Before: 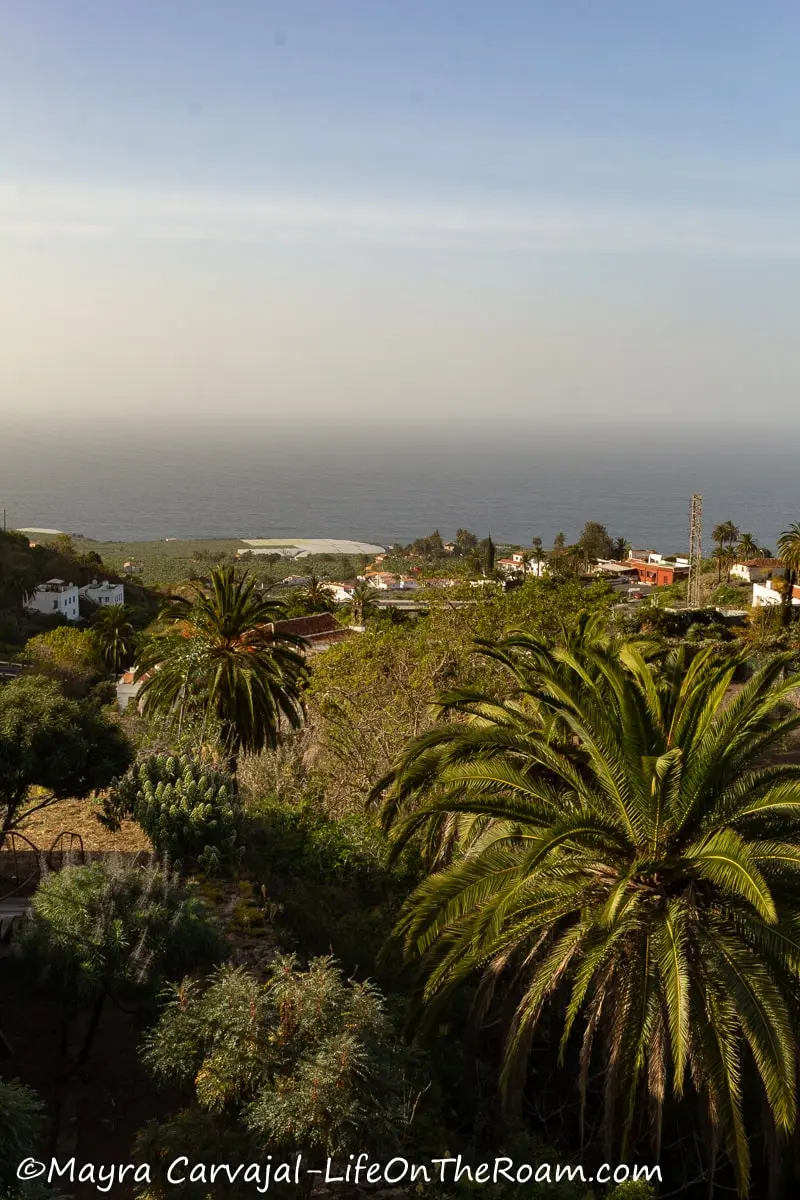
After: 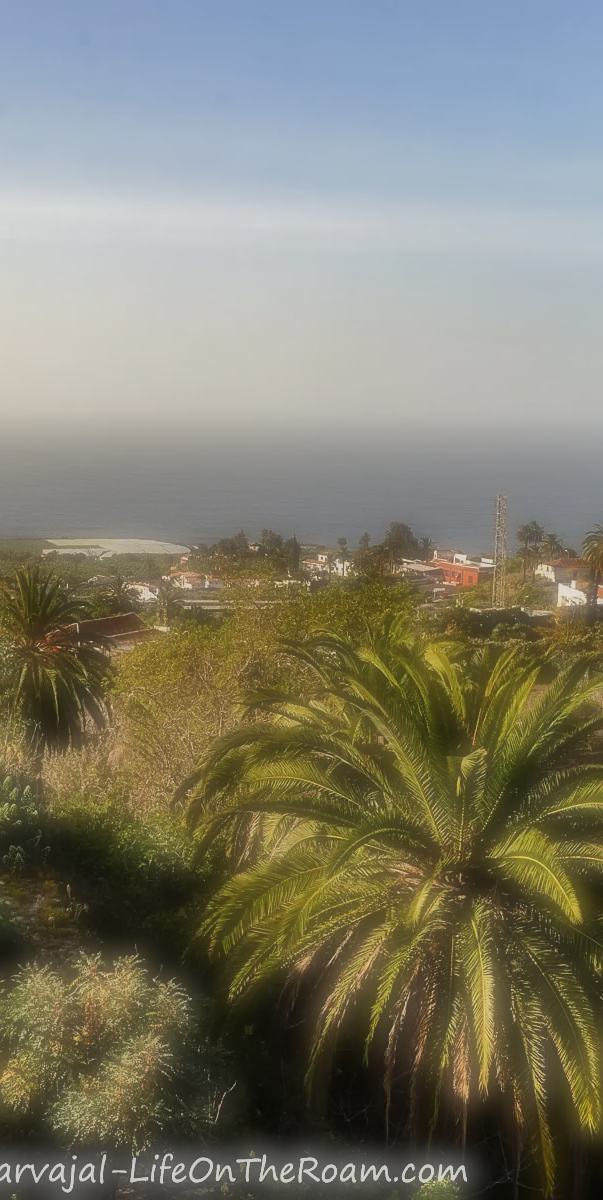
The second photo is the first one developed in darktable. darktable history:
soften: on, module defaults
crop and rotate: left 24.6%
shadows and highlights: low approximation 0.01, soften with gaussian
sharpen: radius 1.559, amount 0.373, threshold 1.271
